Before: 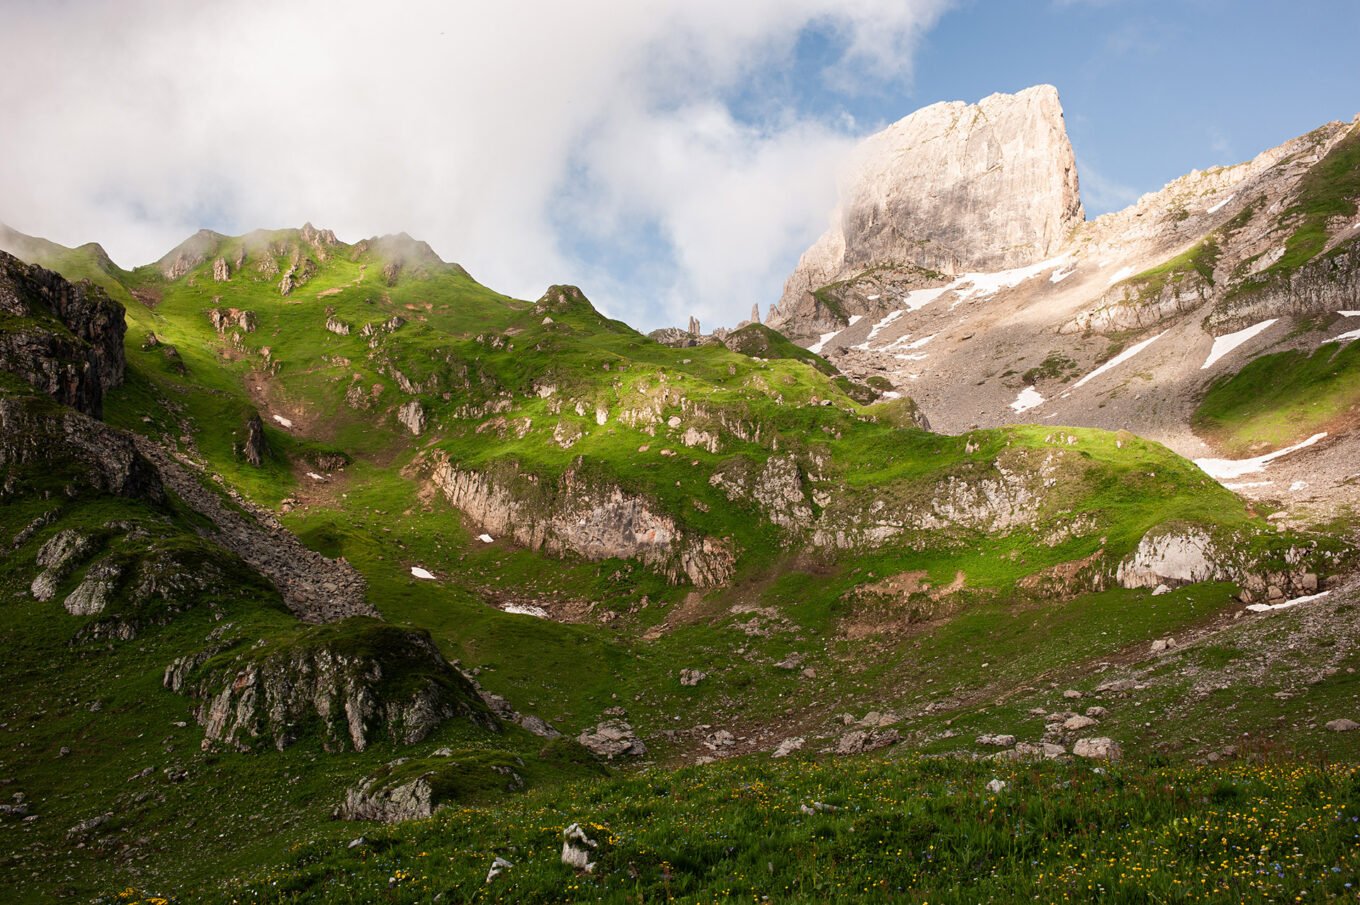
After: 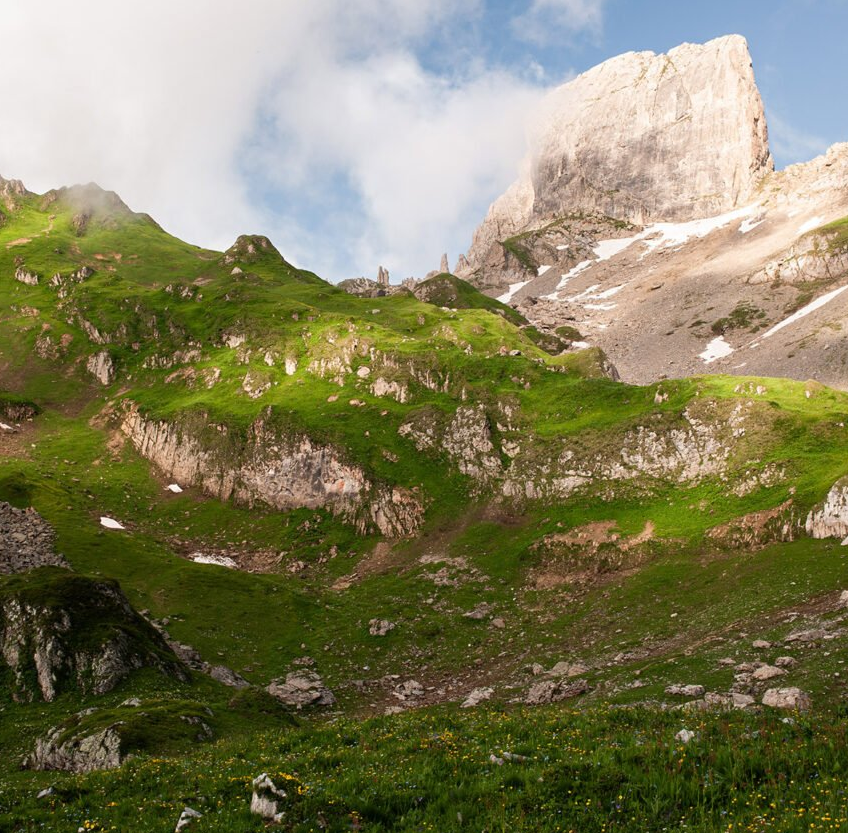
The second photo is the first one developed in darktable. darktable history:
crop and rotate: left 22.918%, top 5.629%, right 14.711%, bottom 2.247%
